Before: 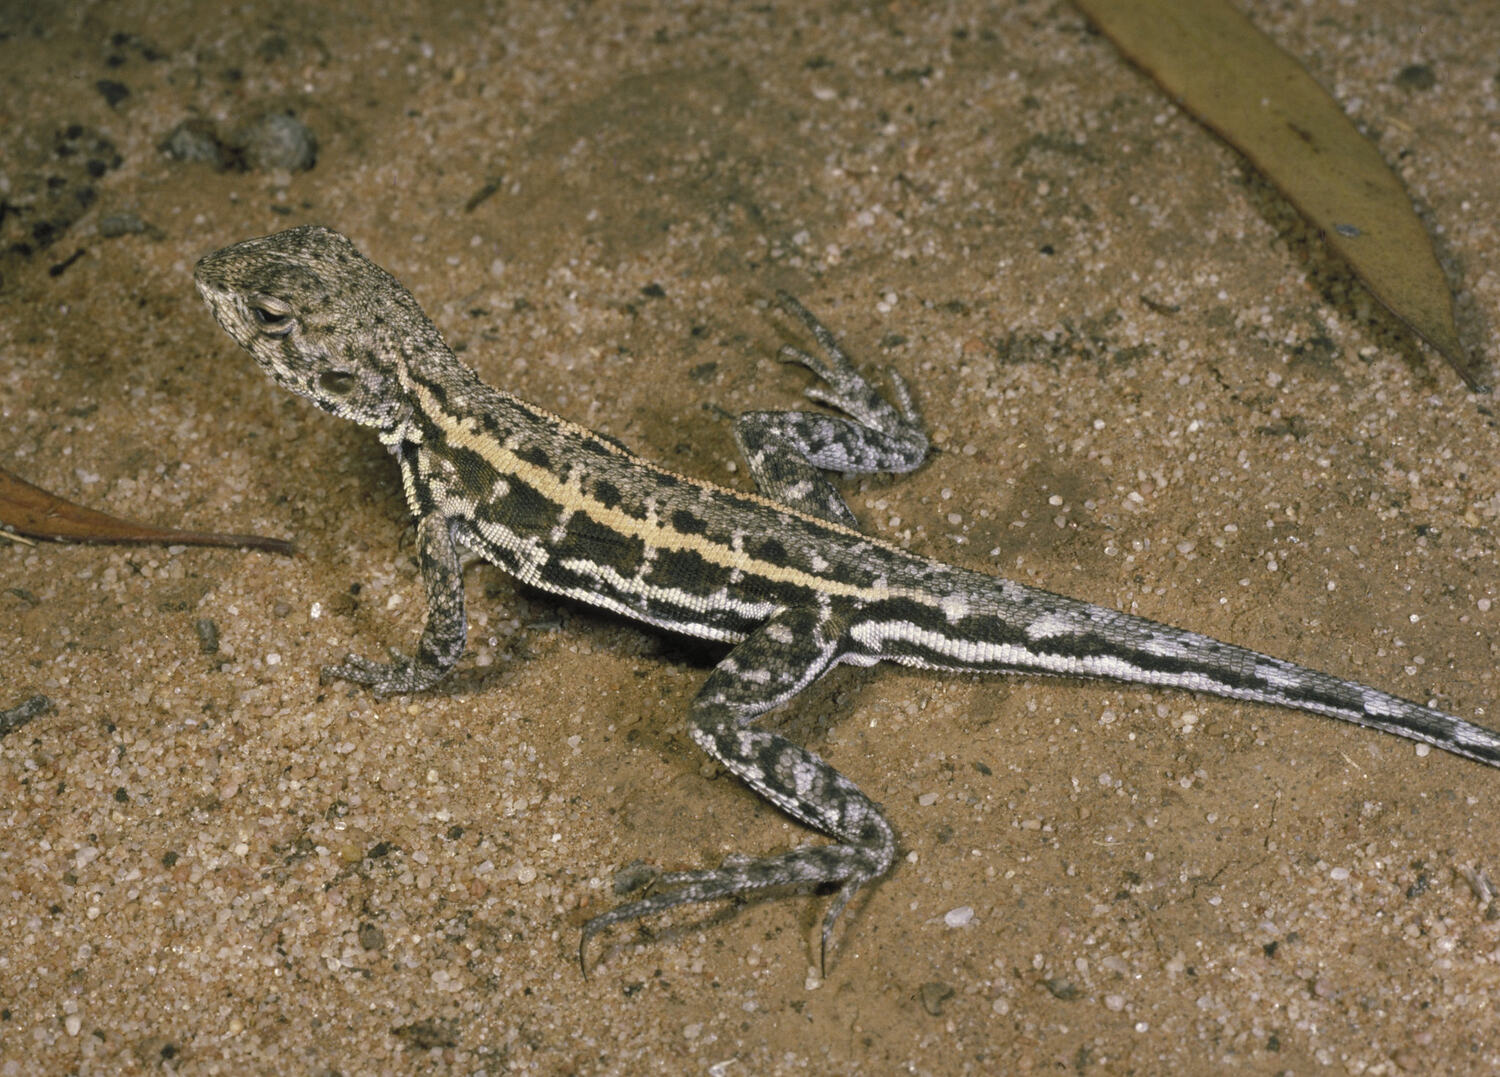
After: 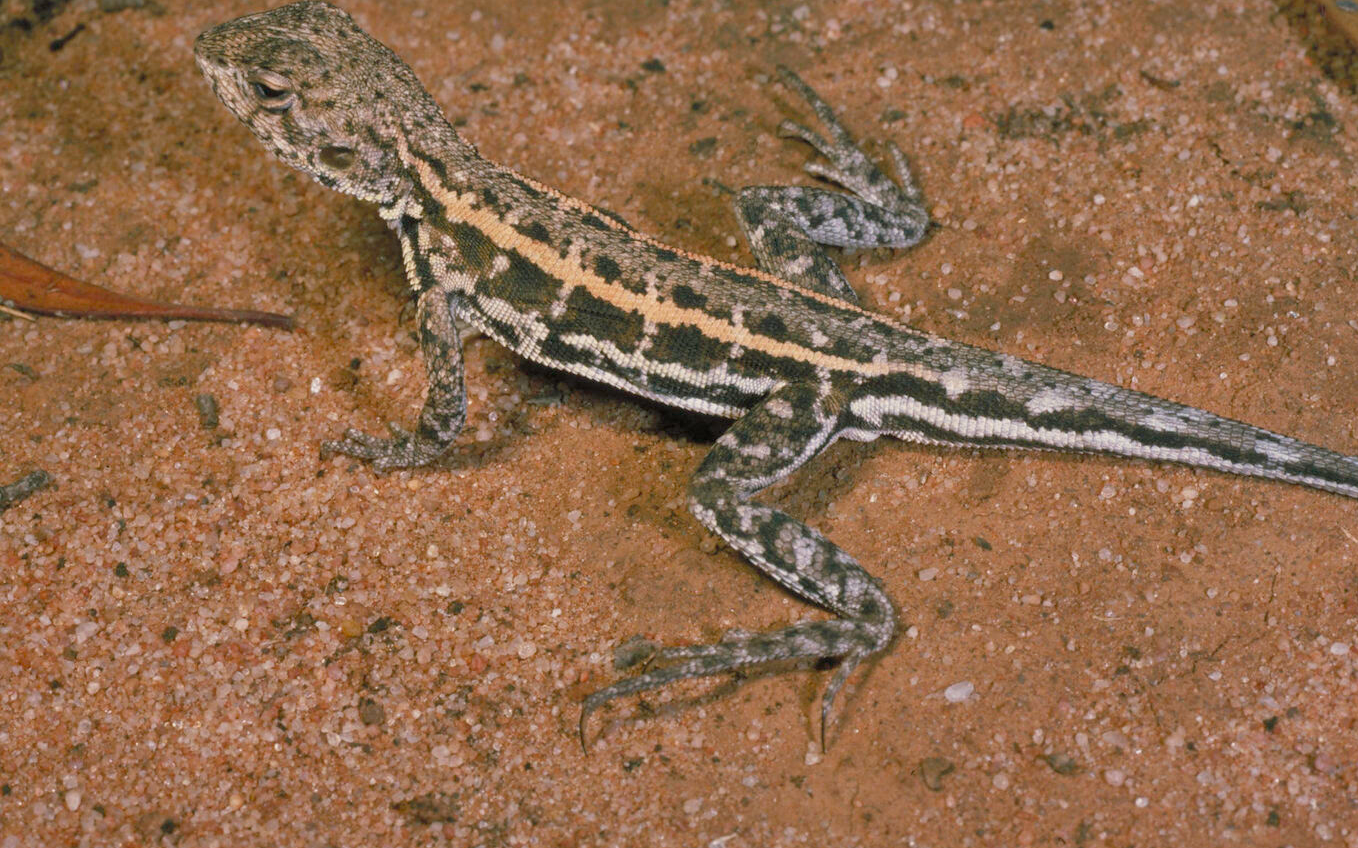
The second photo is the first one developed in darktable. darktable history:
shadows and highlights: shadows 80.73, white point adjustment -9.07, highlights -61.46, soften with gaussian
crop: top 20.916%, right 9.437%, bottom 0.316%
